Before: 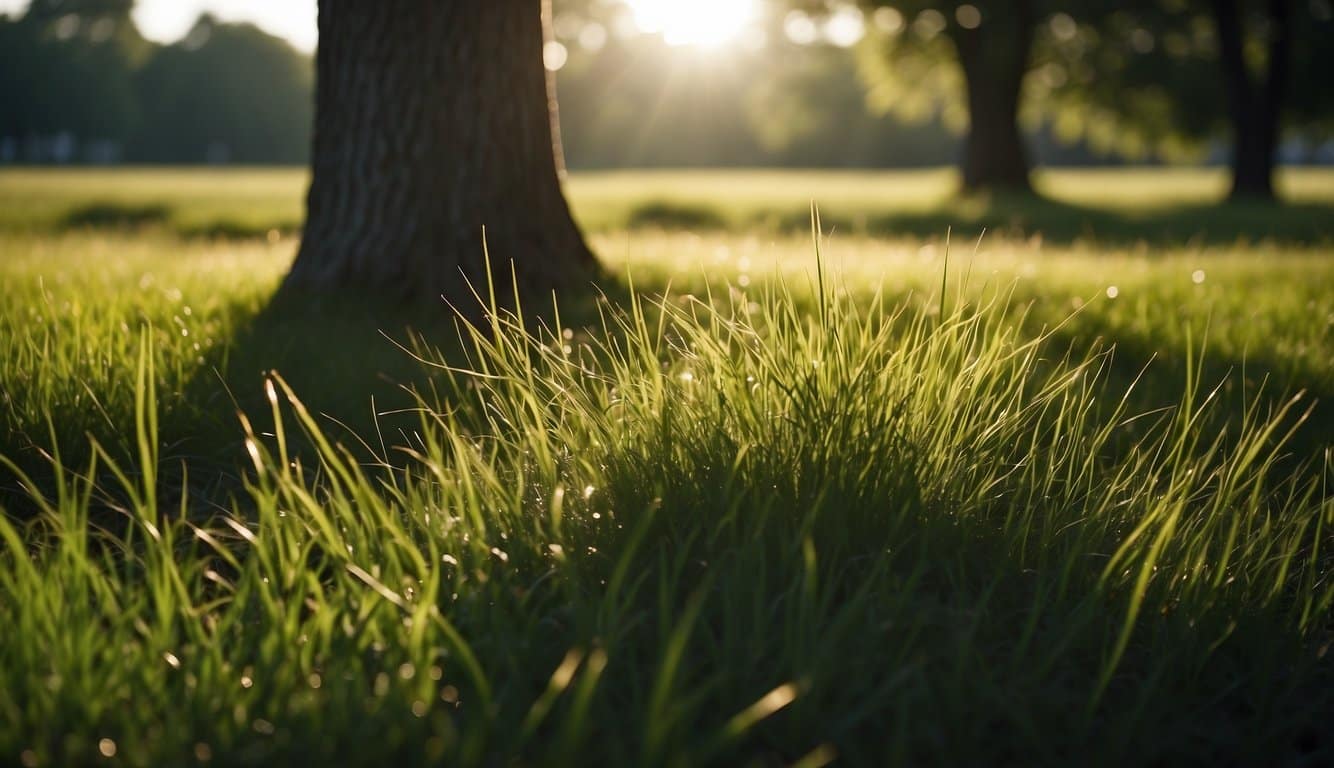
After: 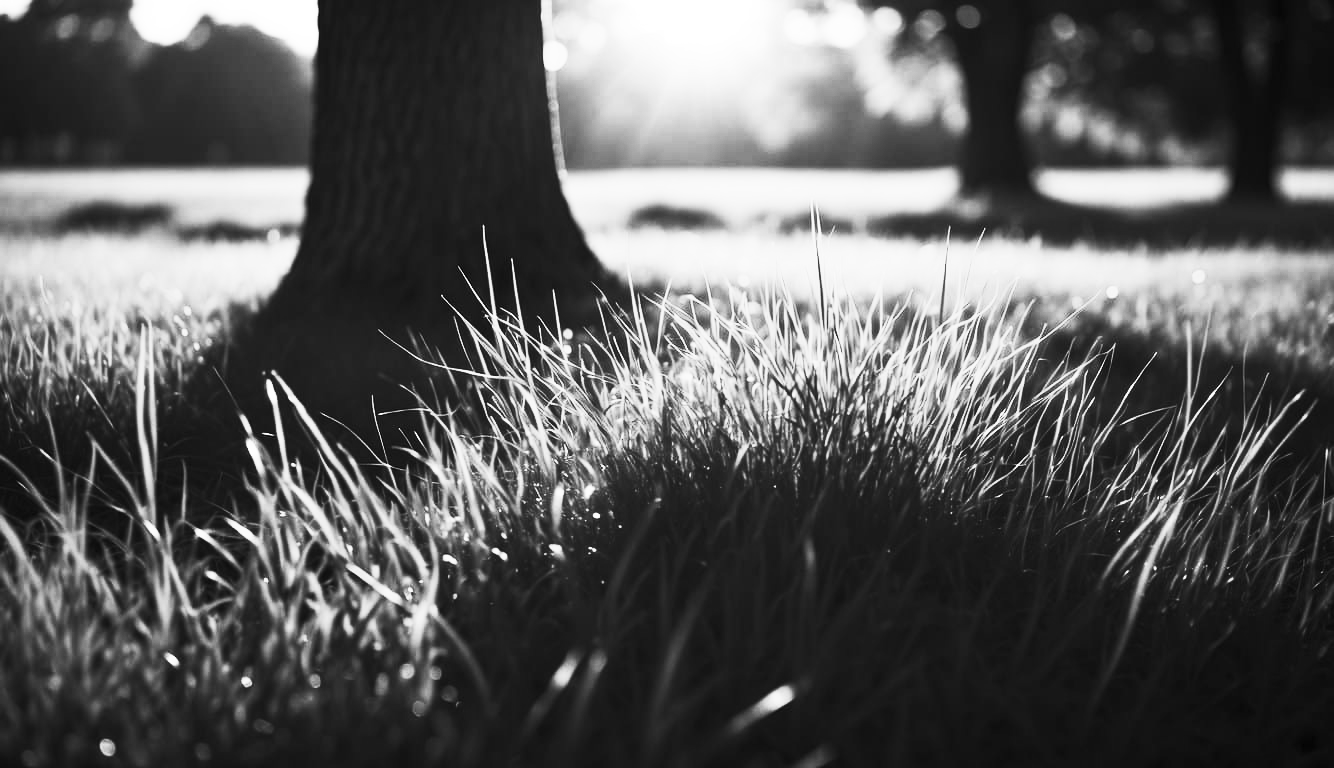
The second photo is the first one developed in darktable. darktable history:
monochrome: on, module defaults
contrast brightness saturation: contrast 0.62, brightness 0.34, saturation 0.14
